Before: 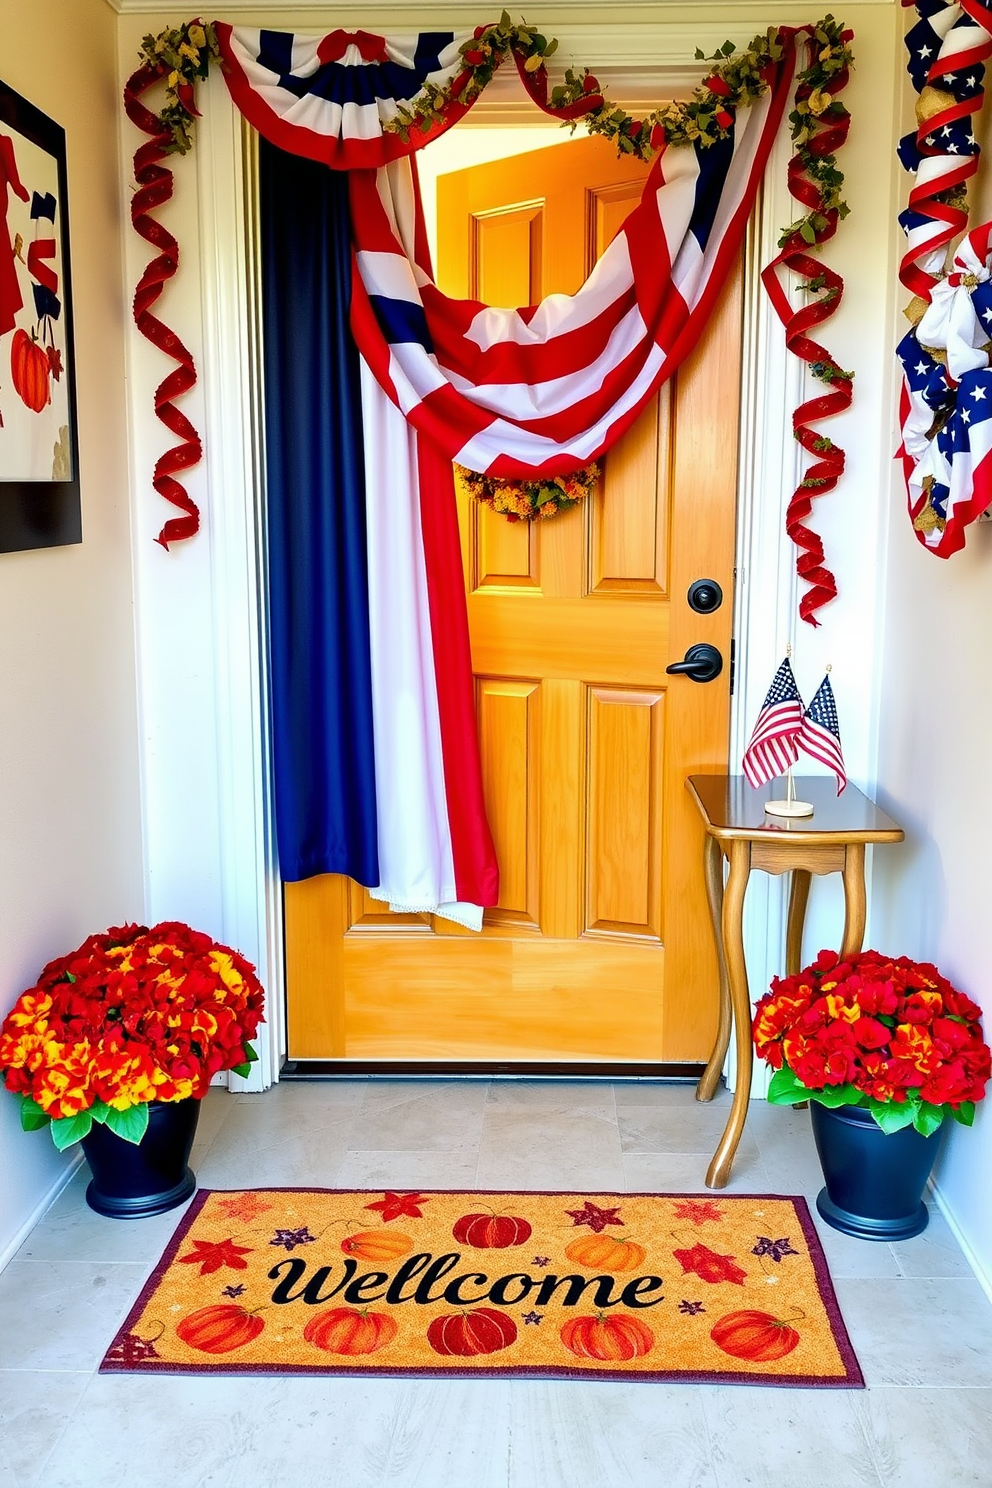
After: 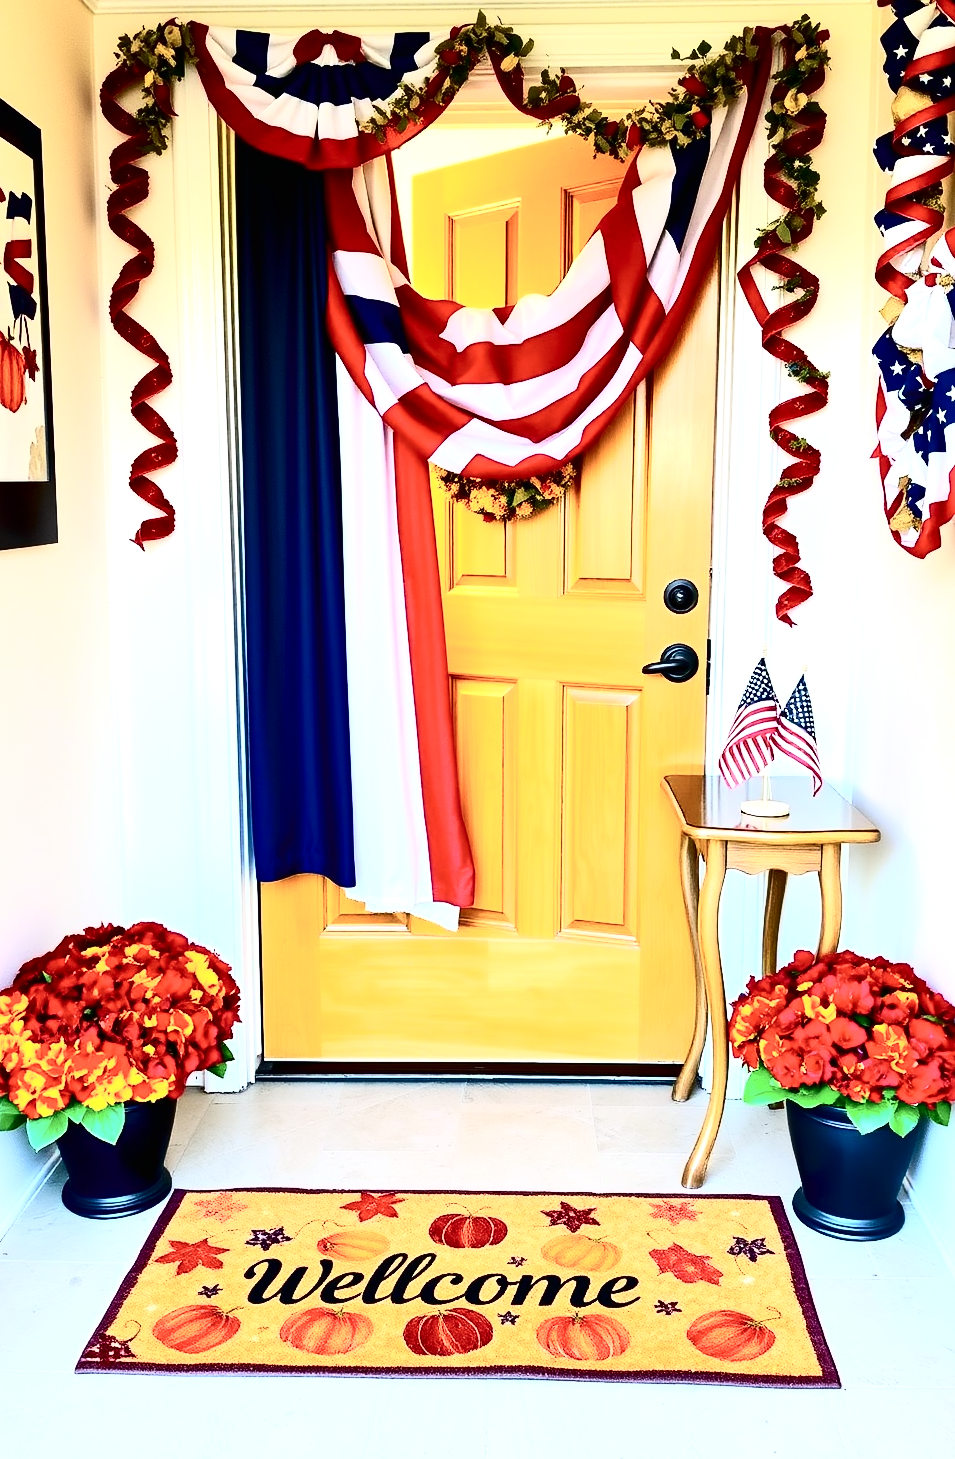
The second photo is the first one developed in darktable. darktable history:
crop and rotate: left 2.535%, right 1.151%, bottom 1.913%
contrast brightness saturation: contrast 0.511, saturation -0.087
exposure: black level correction -0.002, exposure 0.539 EV, compensate exposure bias true, compensate highlight preservation false
